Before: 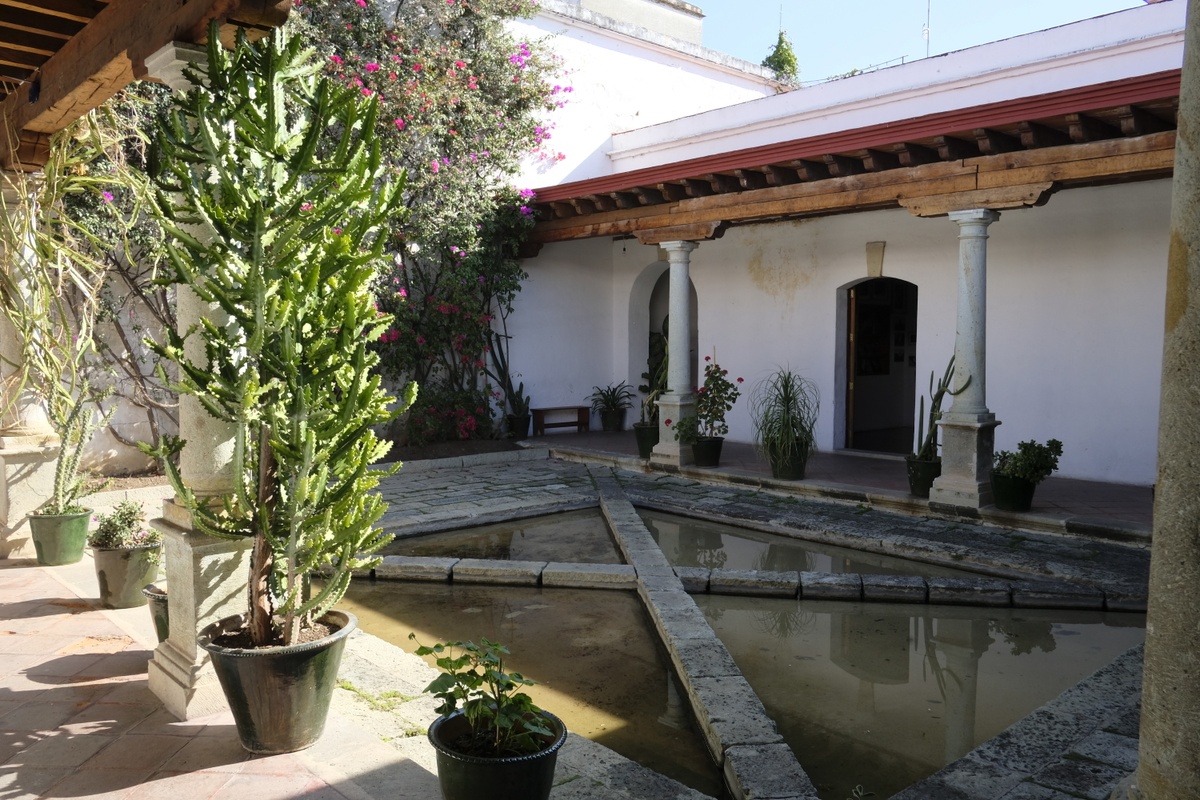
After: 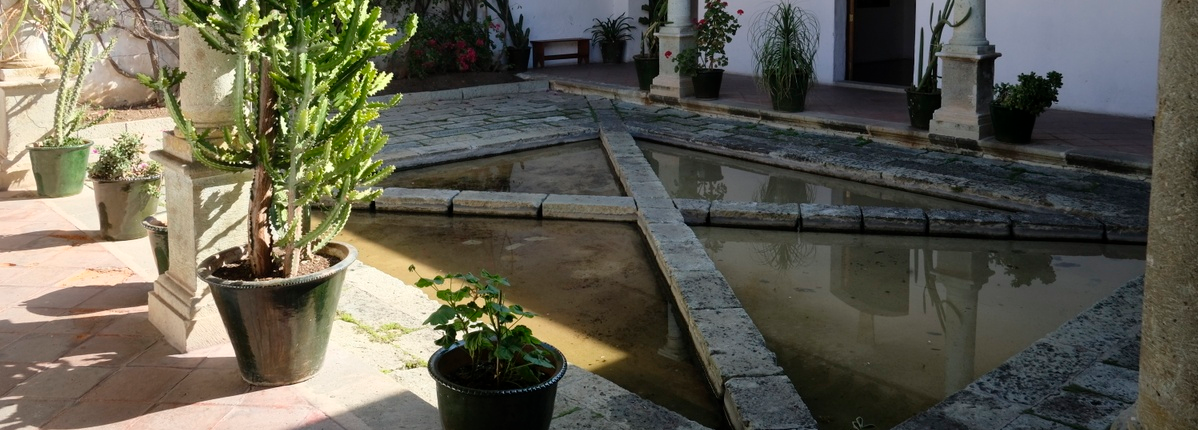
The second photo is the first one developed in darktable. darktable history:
crop and rotate: top 46.168%, right 0.122%
